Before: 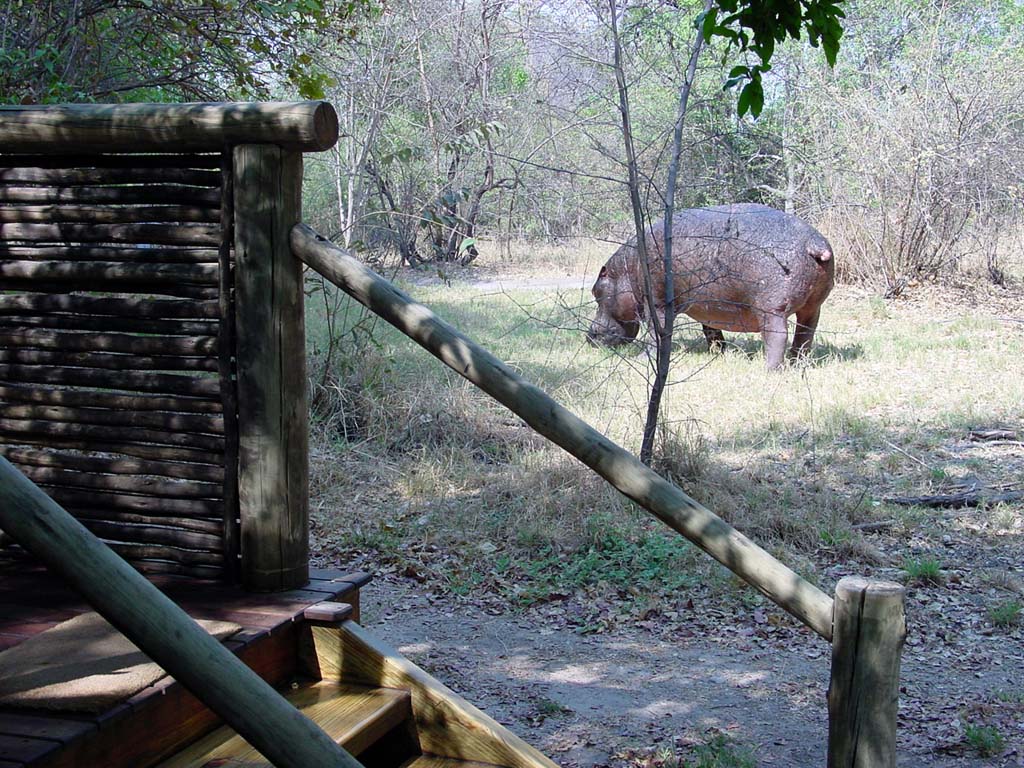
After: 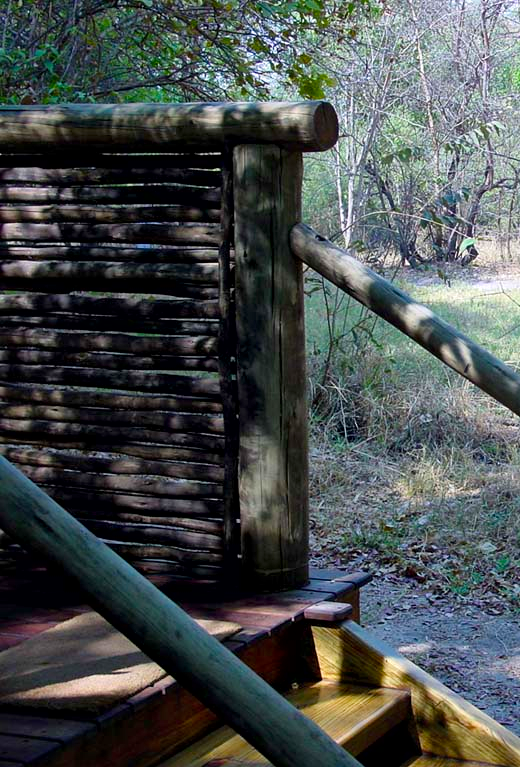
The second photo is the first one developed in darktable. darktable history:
velvia: strength 31.35%, mid-tones bias 0.204
tone equalizer: on, module defaults
crop and rotate: left 0.049%, top 0%, right 49.117%
local contrast: mode bilateral grid, contrast 20, coarseness 50, detail 149%, midtone range 0.2
